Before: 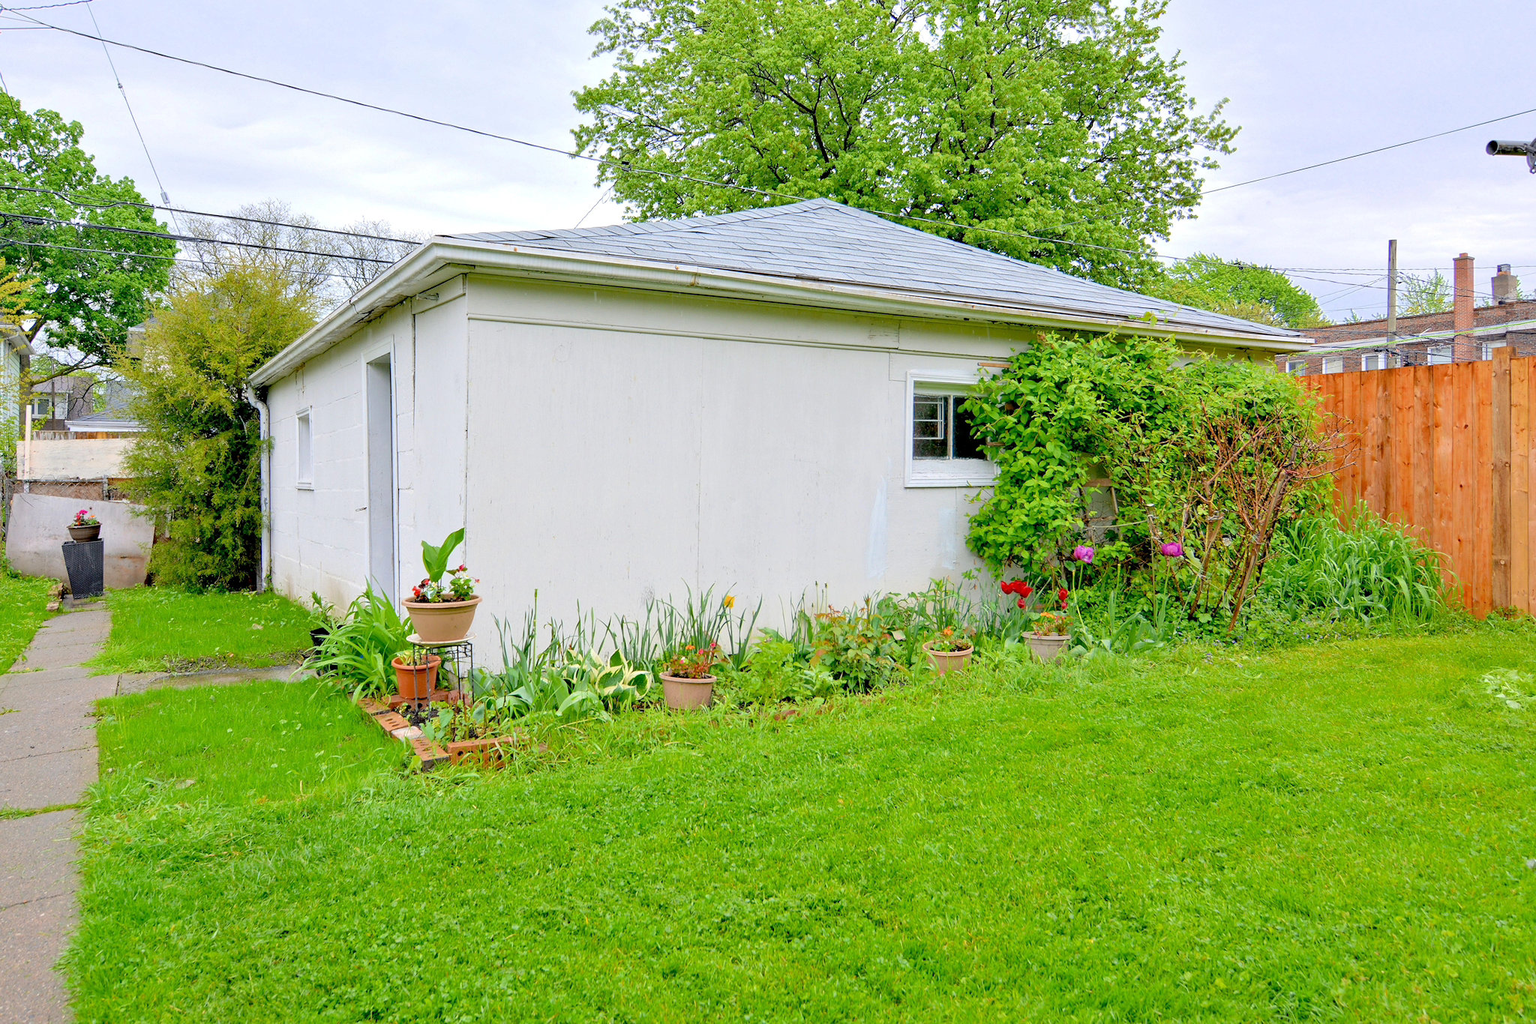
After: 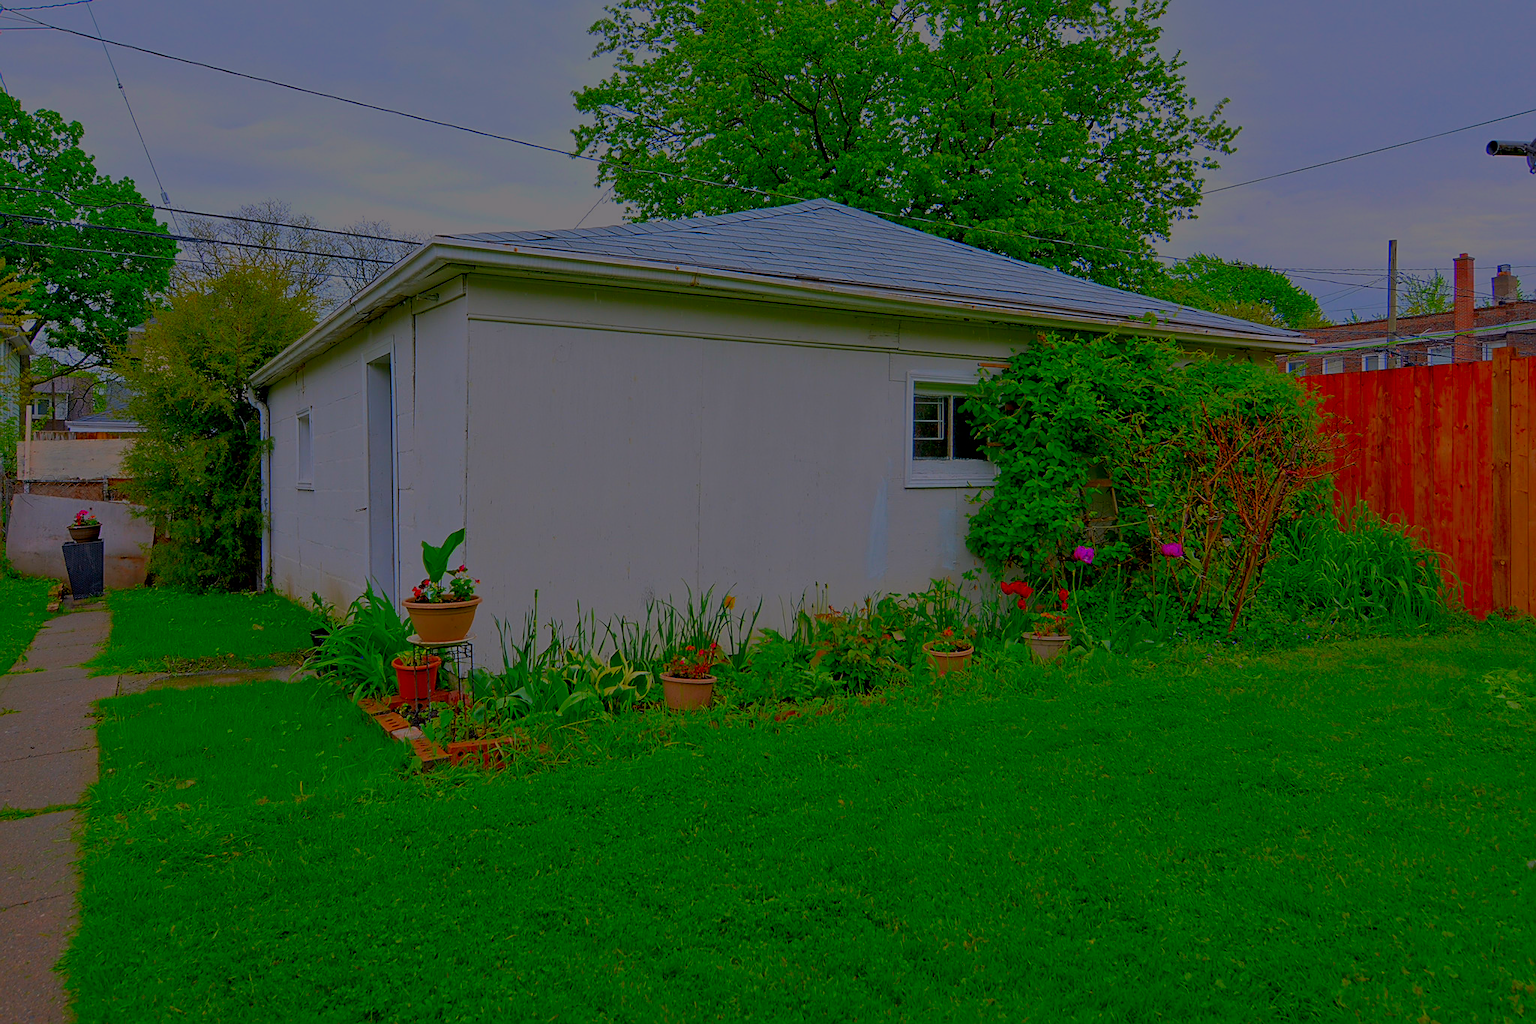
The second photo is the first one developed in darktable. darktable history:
color correction: highlights a* 1.59, highlights b* -1.7, saturation 2.48
sharpen: on, module defaults
exposure: exposure -2.446 EV, compensate highlight preservation false
